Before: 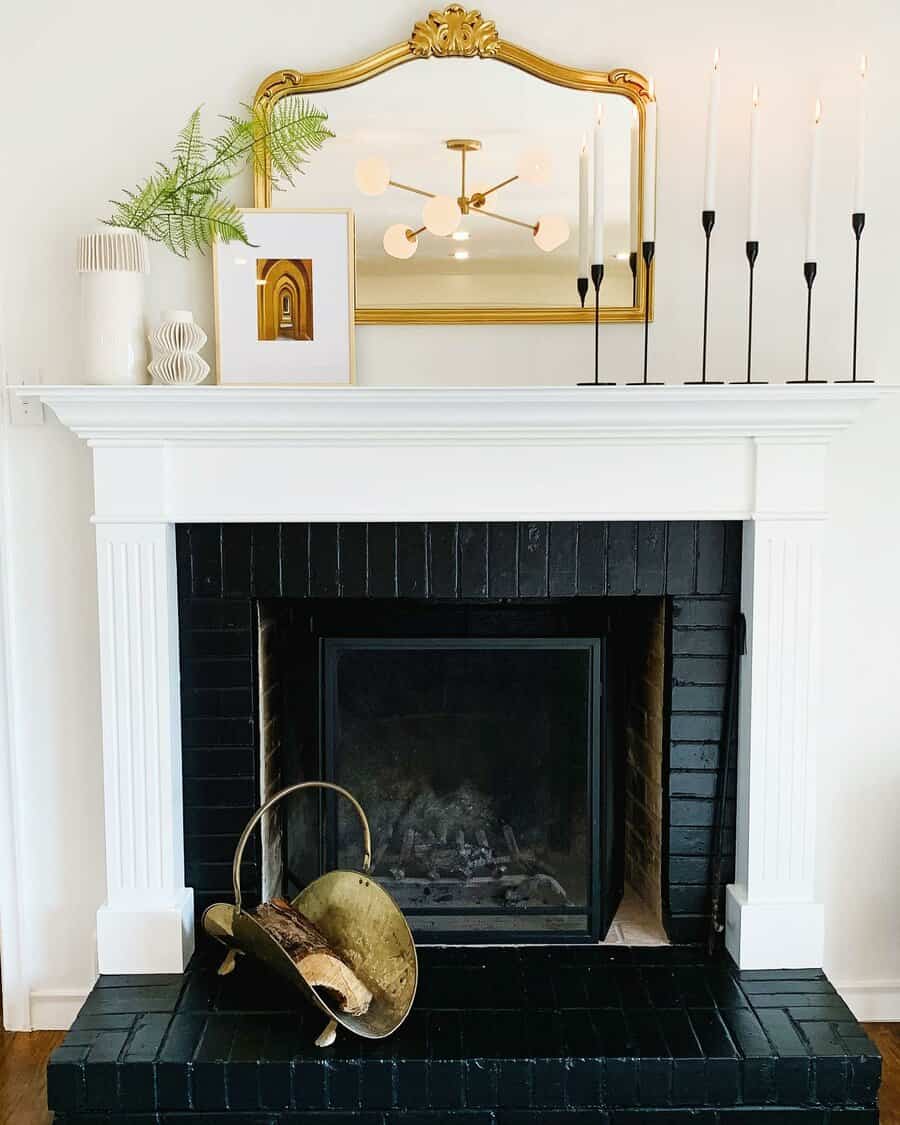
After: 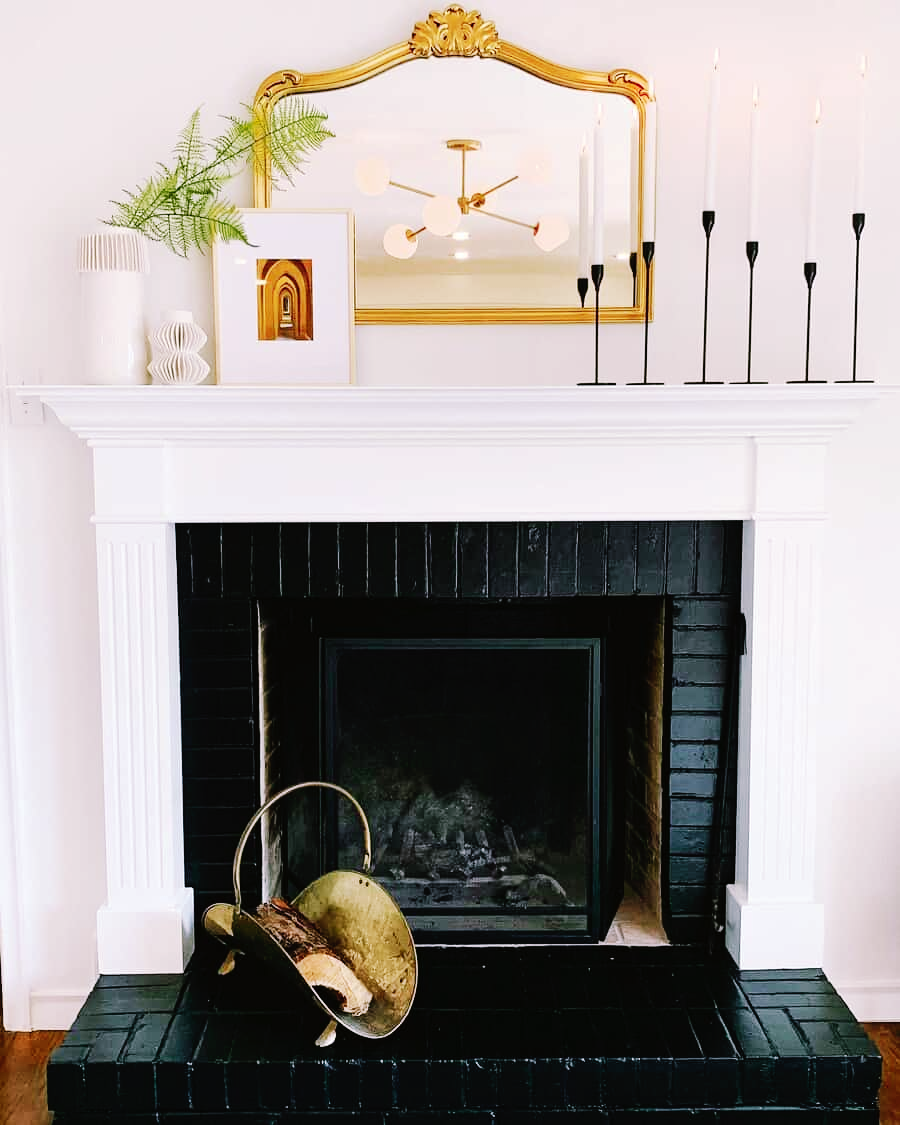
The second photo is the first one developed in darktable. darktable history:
tone curve: curves: ch0 [(0, 0) (0.003, 0.002) (0.011, 0.006) (0.025, 0.012) (0.044, 0.021) (0.069, 0.027) (0.1, 0.035) (0.136, 0.06) (0.177, 0.108) (0.224, 0.173) (0.277, 0.26) (0.335, 0.353) (0.399, 0.453) (0.468, 0.555) (0.543, 0.641) (0.623, 0.724) (0.709, 0.792) (0.801, 0.857) (0.898, 0.918) (1, 1)], preserve colors none
color look up table: target L [92.91, 87.01, 88.08, 84.07, 70.46, 63.71, 61.91, 50.68, 44.66, 38.92, 29.9, 11.91, 200.18, 100.67, 85.55, 81.53, 63.25, 71.01, 63.28, 49.68, 60.86, 46.77, 47.85, 44.25, 35.53, 37.54, 33.7, 28.85, 15.53, 86.98, 83.84, 73.89, 58.19, 68.11, 68.36, 58.77, 57.23, 44.8, 50.56, 37.53, 36.58, 37.93, 31.45, 11.66, 5.759, 90.35, 78.56, 57.29, 37.44], target a [-22.13, -31.32, -38.52, -62.48, -11.24, -64.82, -47.9, -13.18, -27.82, -29.32, -19.99, -15.07, 0, 0, 17.93, 6.478, 50.28, 30.21, 12.7, 71.39, 25.46, 65.75, 56.39, 61.06, 38.79, 47.34, 22.68, 34.88, 23.73, 24.4, 7.793, 10.66, 67.69, 39.26, 67.77, 37.95, 4.602, 4.822, 74.94, 26.12, 22.76, 54.2, -0.1, 25.11, 16.01, -12.97, -37.08, -21.56, -8.068], target b [95.39, 55.08, 1.017, 25.9, -2.522, 55.42, 31.72, 24.06, 34.59, 28.53, 12.44, 13.37, 0, 0, 19.86, 72.04, 15.66, 57.18, 57.6, 22.03, 27.13, 45.87, 45.92, 7.819, 16.59, 36.37, 31.02, 8.508, 19.8, -16.46, -5.245, -35.16, -21, -45.61, -47.15, -18.81, -12.74, -66.66, -42.97, -80.67, -34.53, -58.65, -0.686, -35.06, 0.678, -10.64, -10.93, -45.11, -23.44], num patches 49
